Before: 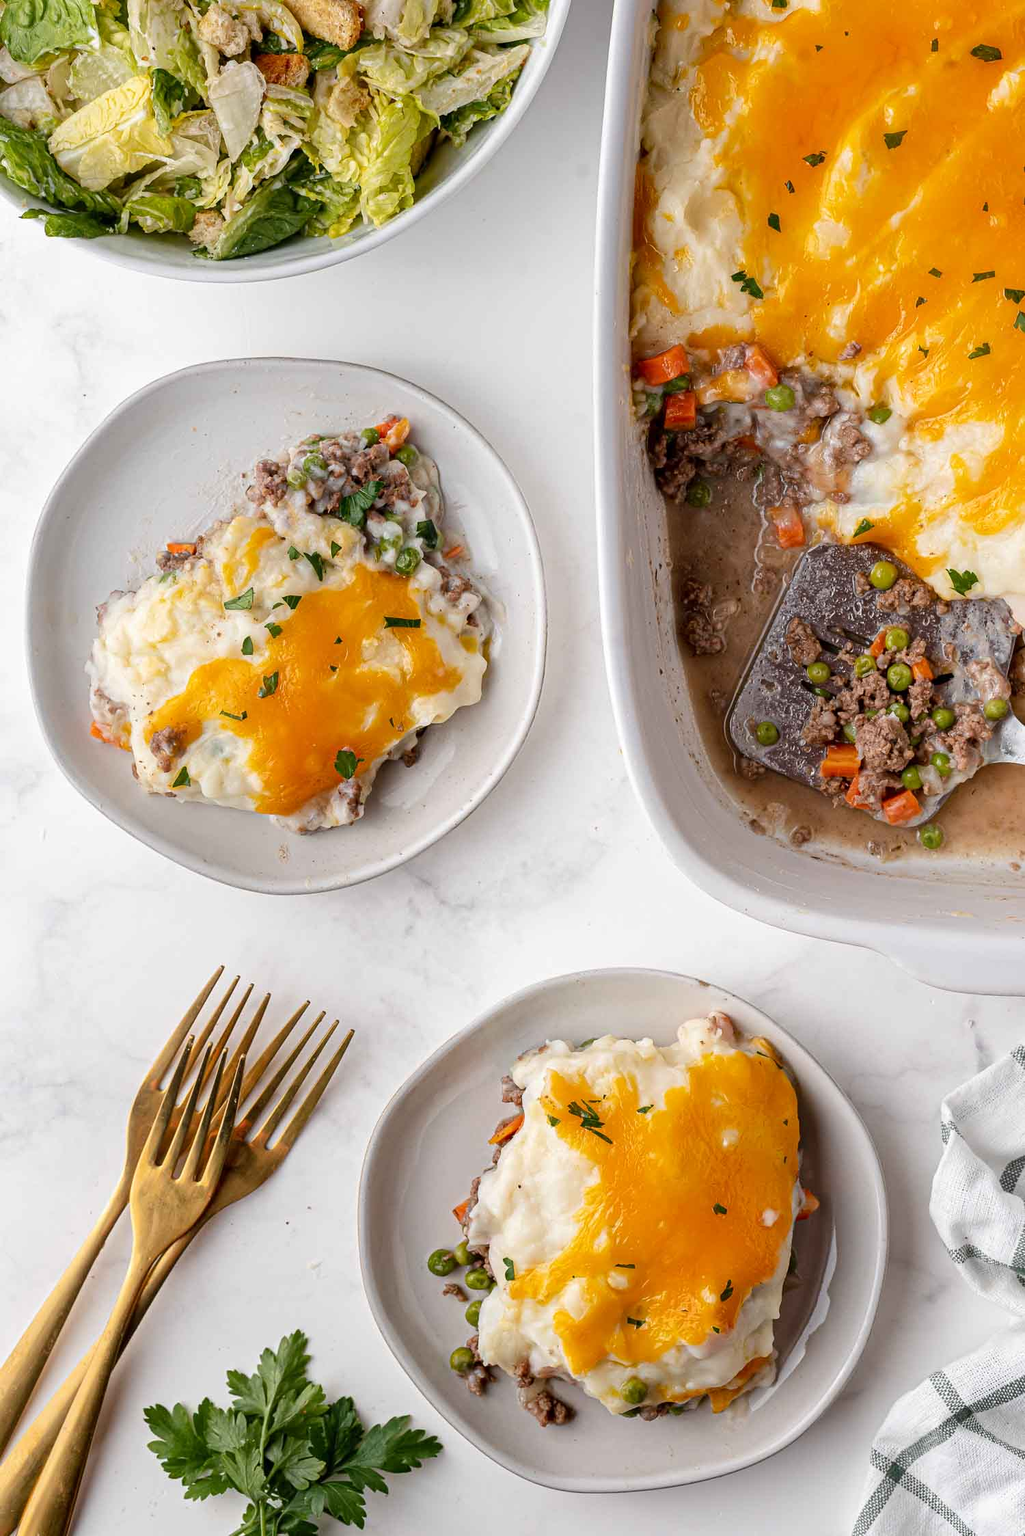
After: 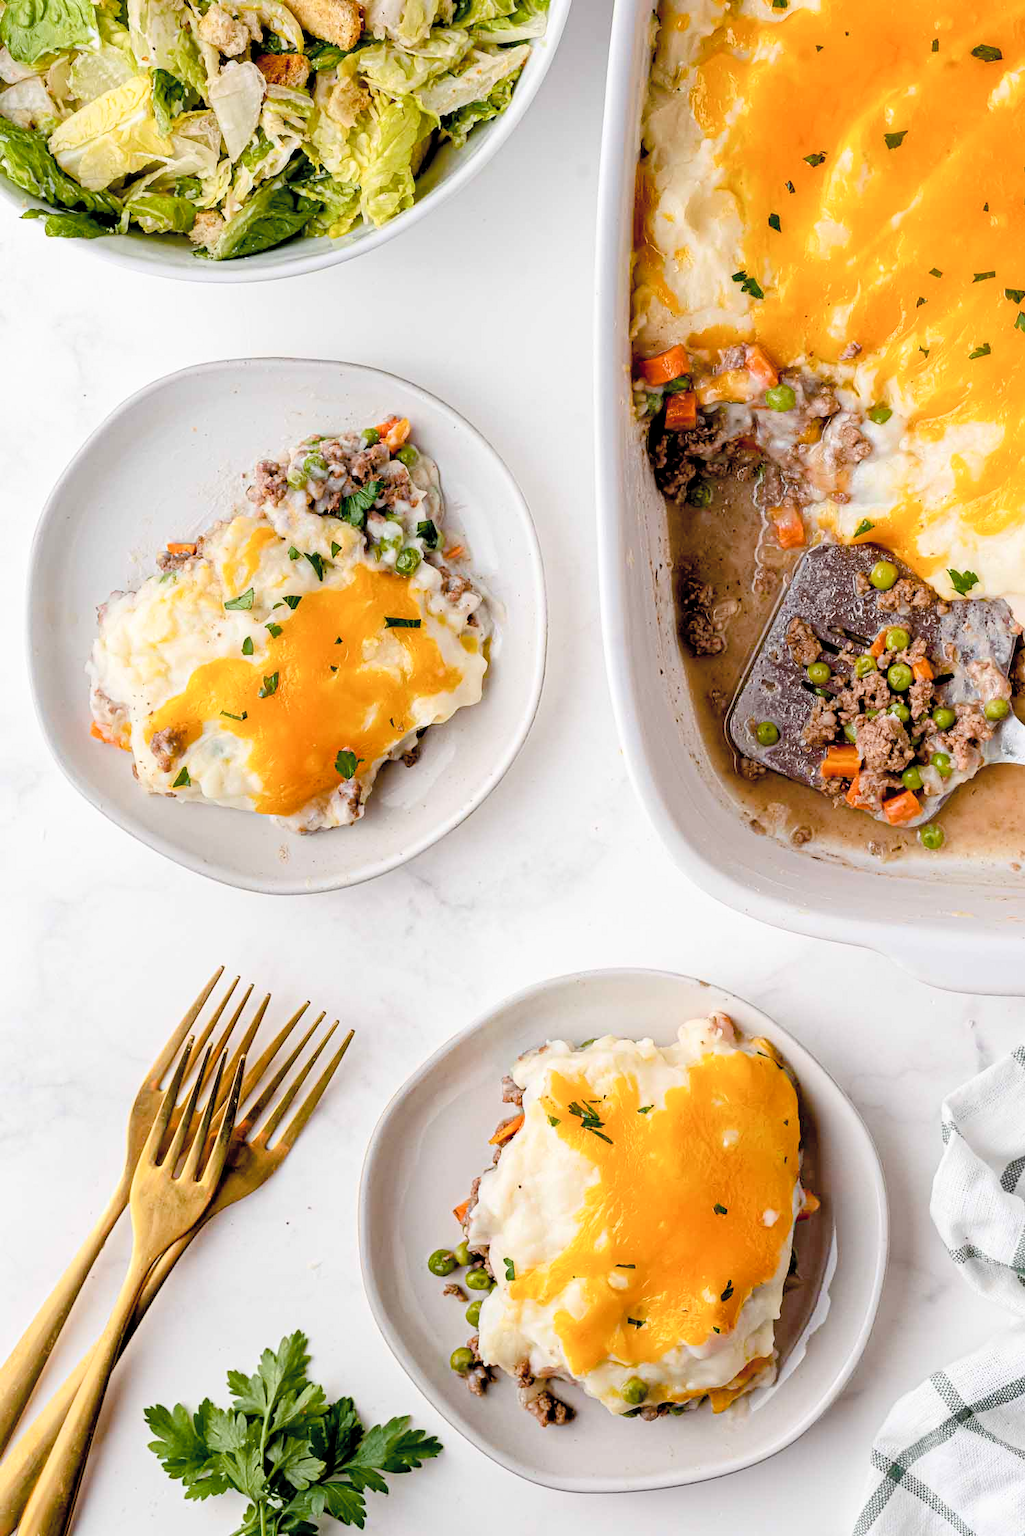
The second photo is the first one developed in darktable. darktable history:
exposure: black level correction 0.011, compensate highlight preservation false
color balance rgb: perceptual saturation grading › global saturation 20%, perceptual saturation grading › highlights -24.758%, perceptual saturation grading › shadows 24.383%
contrast brightness saturation: contrast 0.135, brightness 0.226
